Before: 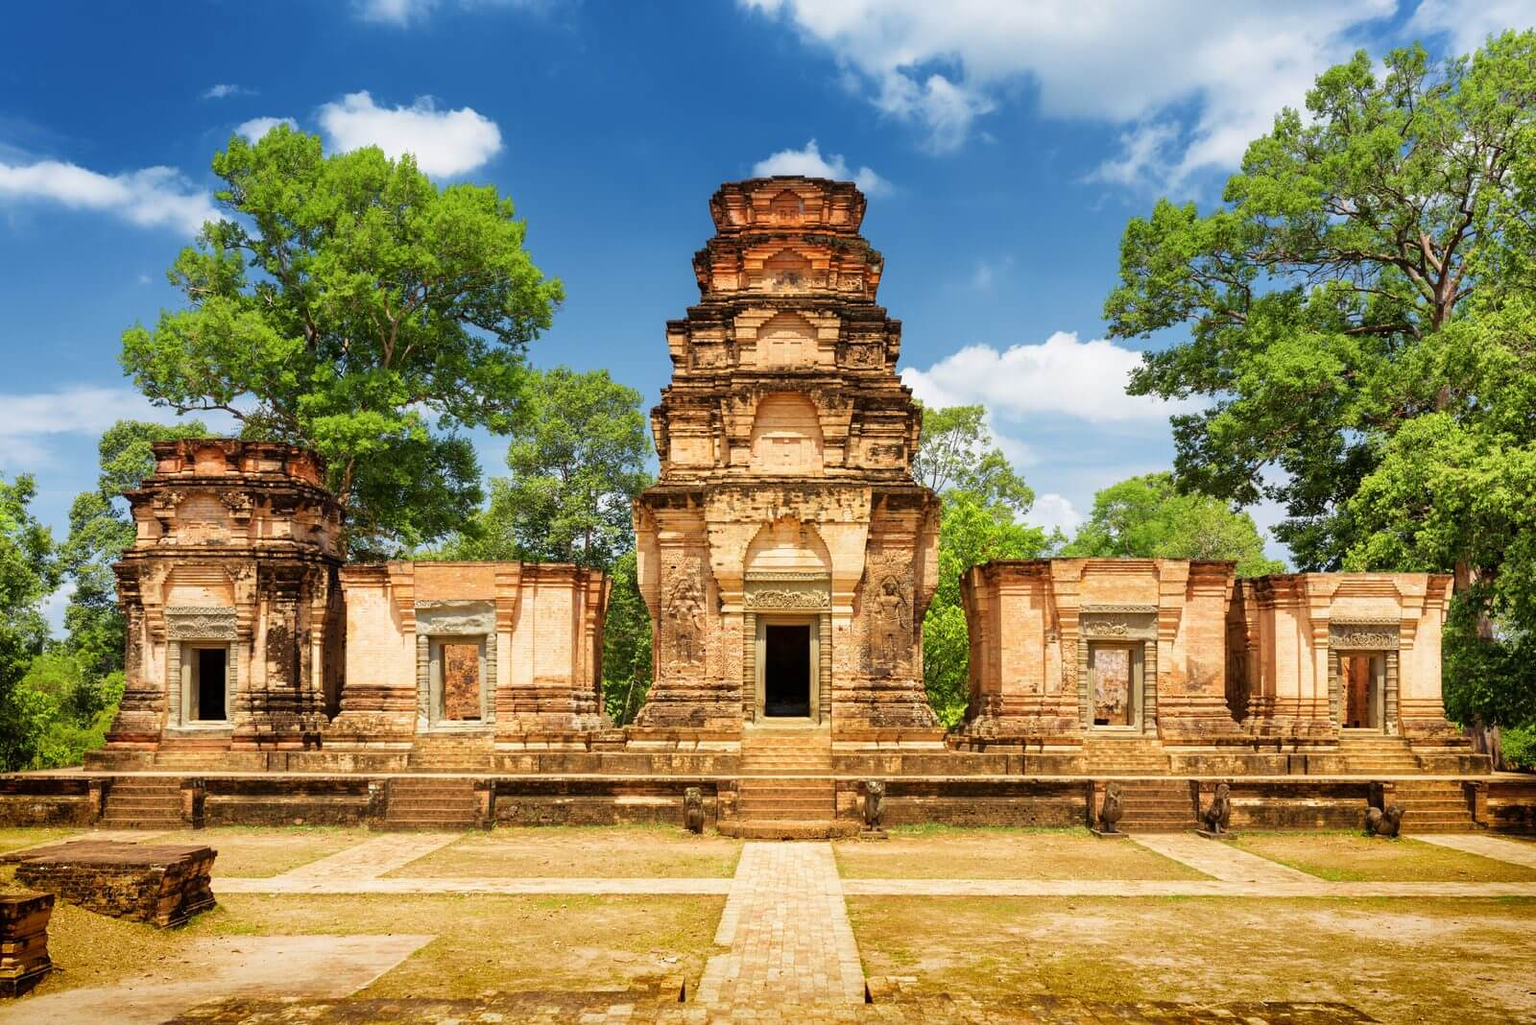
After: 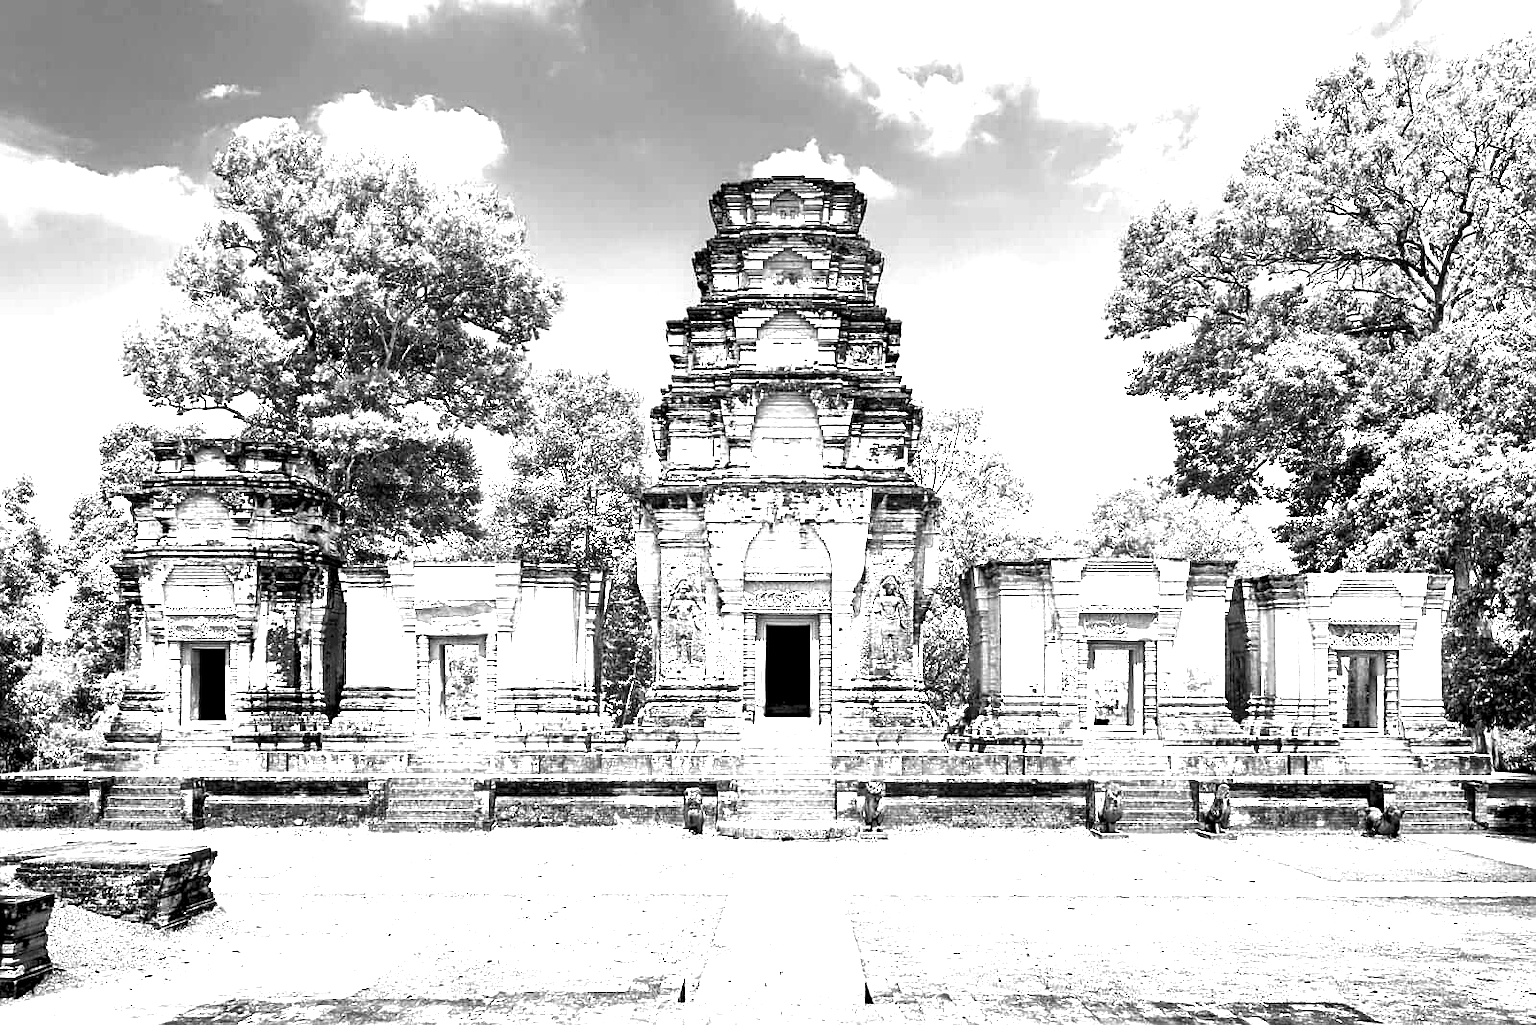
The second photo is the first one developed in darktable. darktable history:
exposure: exposure 2 EV, compensate highlight preservation false
rgb levels: levels [[0.027, 0.429, 0.996], [0, 0.5, 1], [0, 0.5, 1]]
contrast brightness saturation: contrast -0.03, brightness -0.59, saturation -1
sharpen: on, module defaults
